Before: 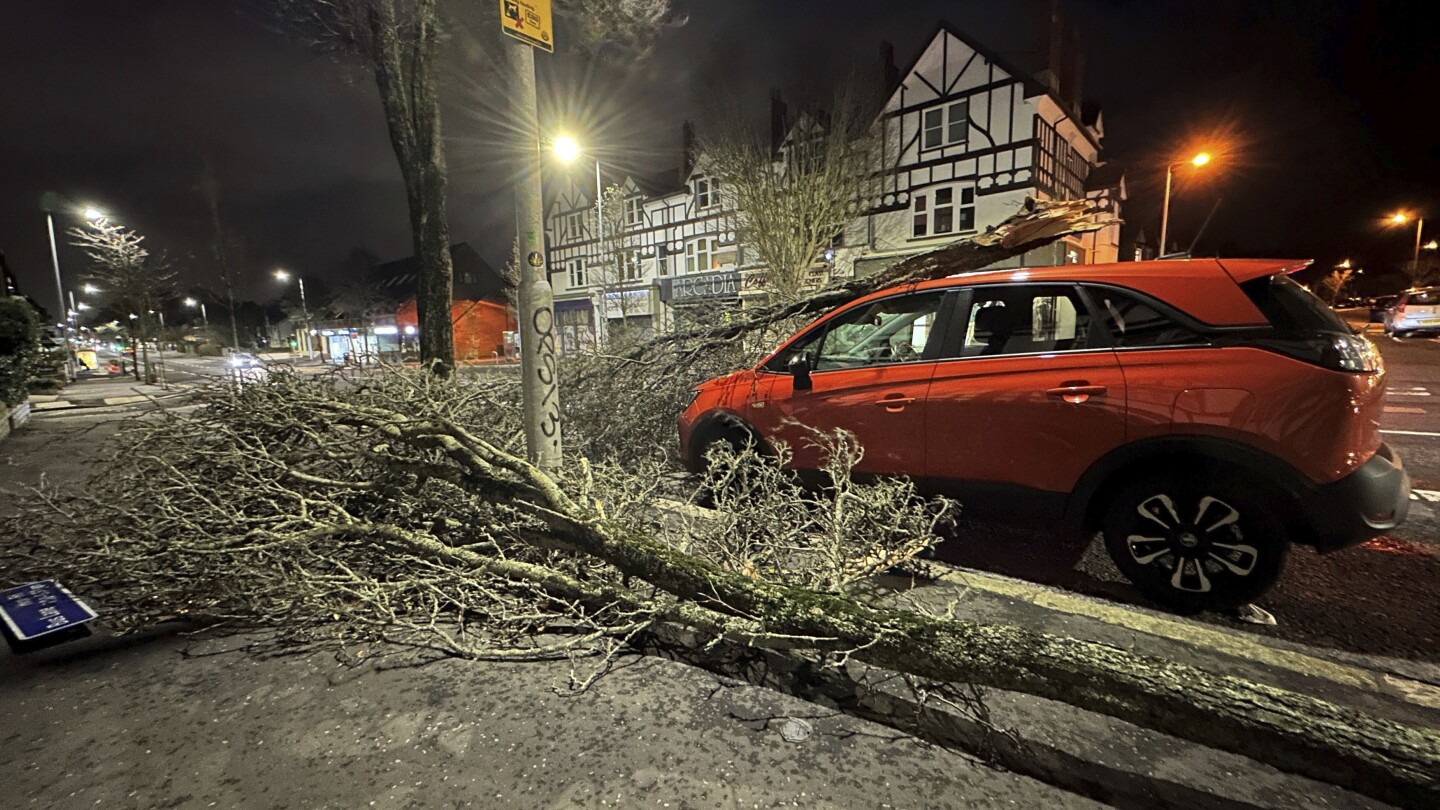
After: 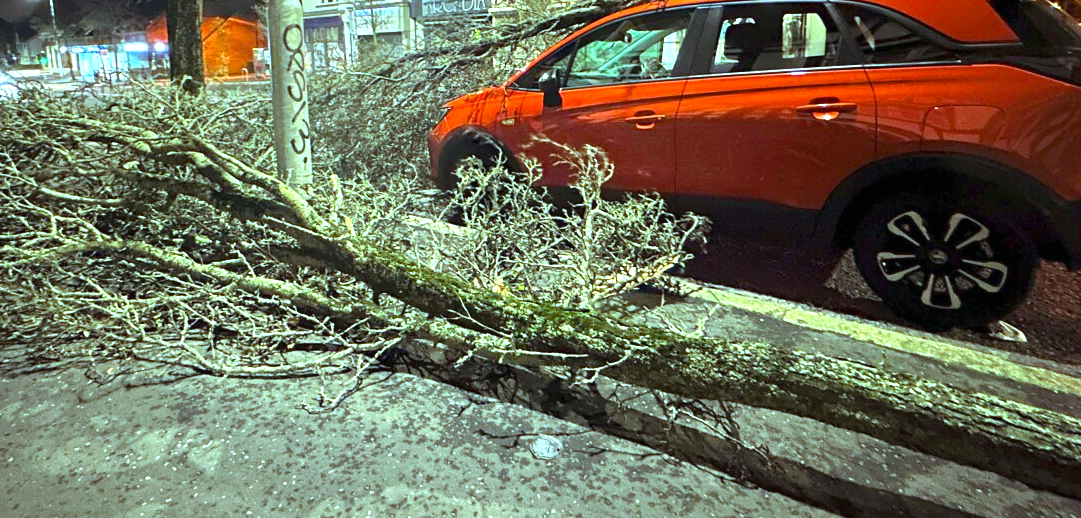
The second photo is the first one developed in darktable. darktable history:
color calibration: gray › normalize channels true, illuminant as shot in camera, x 0.358, y 0.373, temperature 4628.91 K, gamut compression 0.015
color correction: highlights b* 0.053, saturation 0.981
color balance rgb: highlights gain › chroma 4.004%, highlights gain › hue 201.74°, linear chroma grading › global chroma 14.96%, perceptual saturation grading › global saturation 31.038%, global vibrance 10.051%
exposure: black level correction 0, exposure 1.001 EV, compensate highlight preservation false
crop and rotate: left 17.378%, top 35.007%, right 7.491%, bottom 1.002%
